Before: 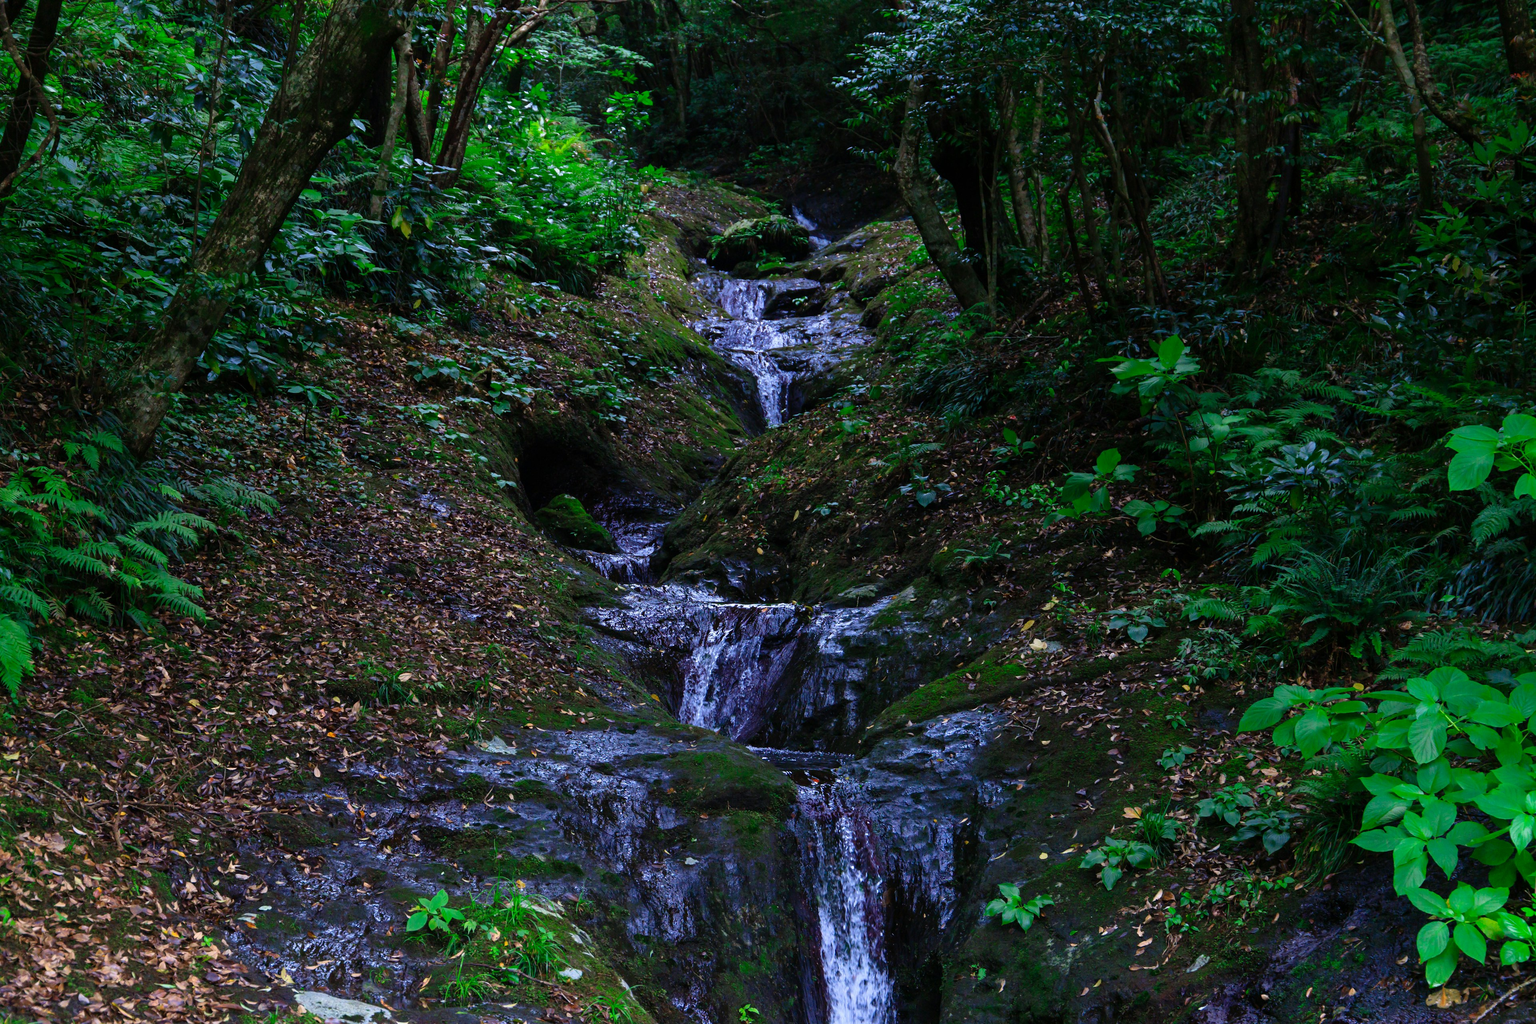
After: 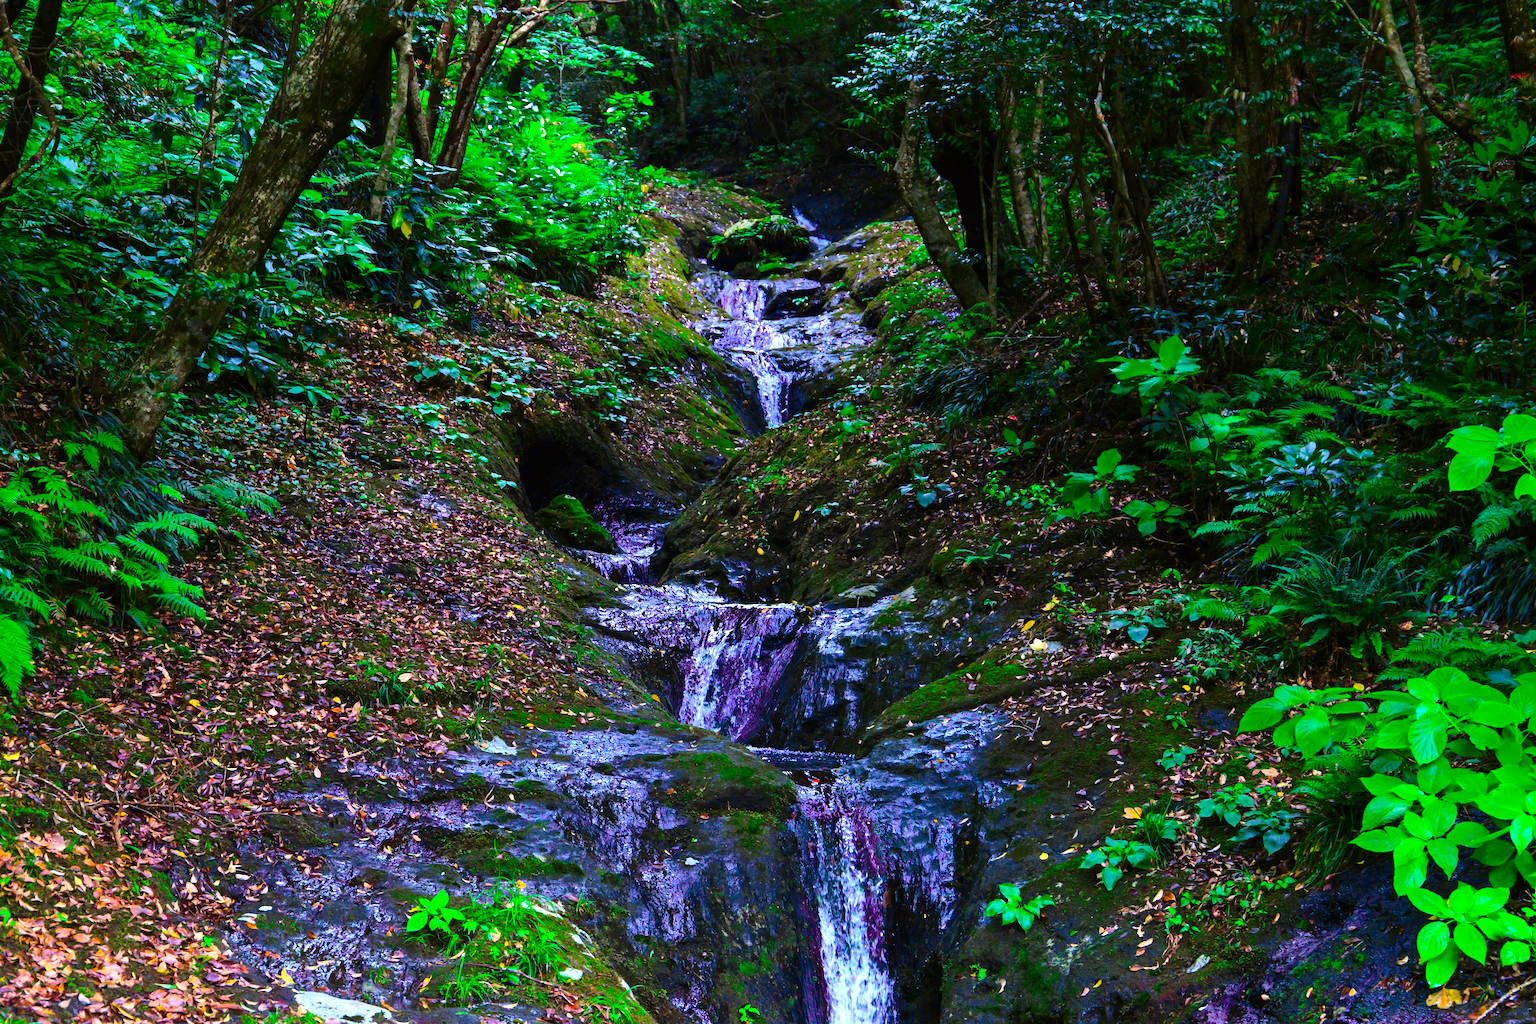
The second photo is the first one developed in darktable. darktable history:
exposure: black level correction 0, exposure 1.2 EV, compensate exposure bias true, compensate highlight preservation false
color balance rgb: linear chroma grading › global chroma 15%, perceptual saturation grading › global saturation 30%
tone curve: curves: ch0 [(0, 0) (0.087, 0.054) (0.281, 0.245) (0.506, 0.526) (0.8, 0.824) (0.994, 0.955)]; ch1 [(0, 0) (0.27, 0.195) (0.406, 0.435) (0.452, 0.474) (0.495, 0.5) (0.514, 0.508) (0.563, 0.584) (0.654, 0.689) (1, 1)]; ch2 [(0, 0) (0.269, 0.299) (0.459, 0.441) (0.498, 0.499) (0.523, 0.52) (0.551, 0.549) (0.633, 0.625) (0.659, 0.681) (0.718, 0.764) (1, 1)], color space Lab, independent channels, preserve colors none
vibrance: vibrance 20%
